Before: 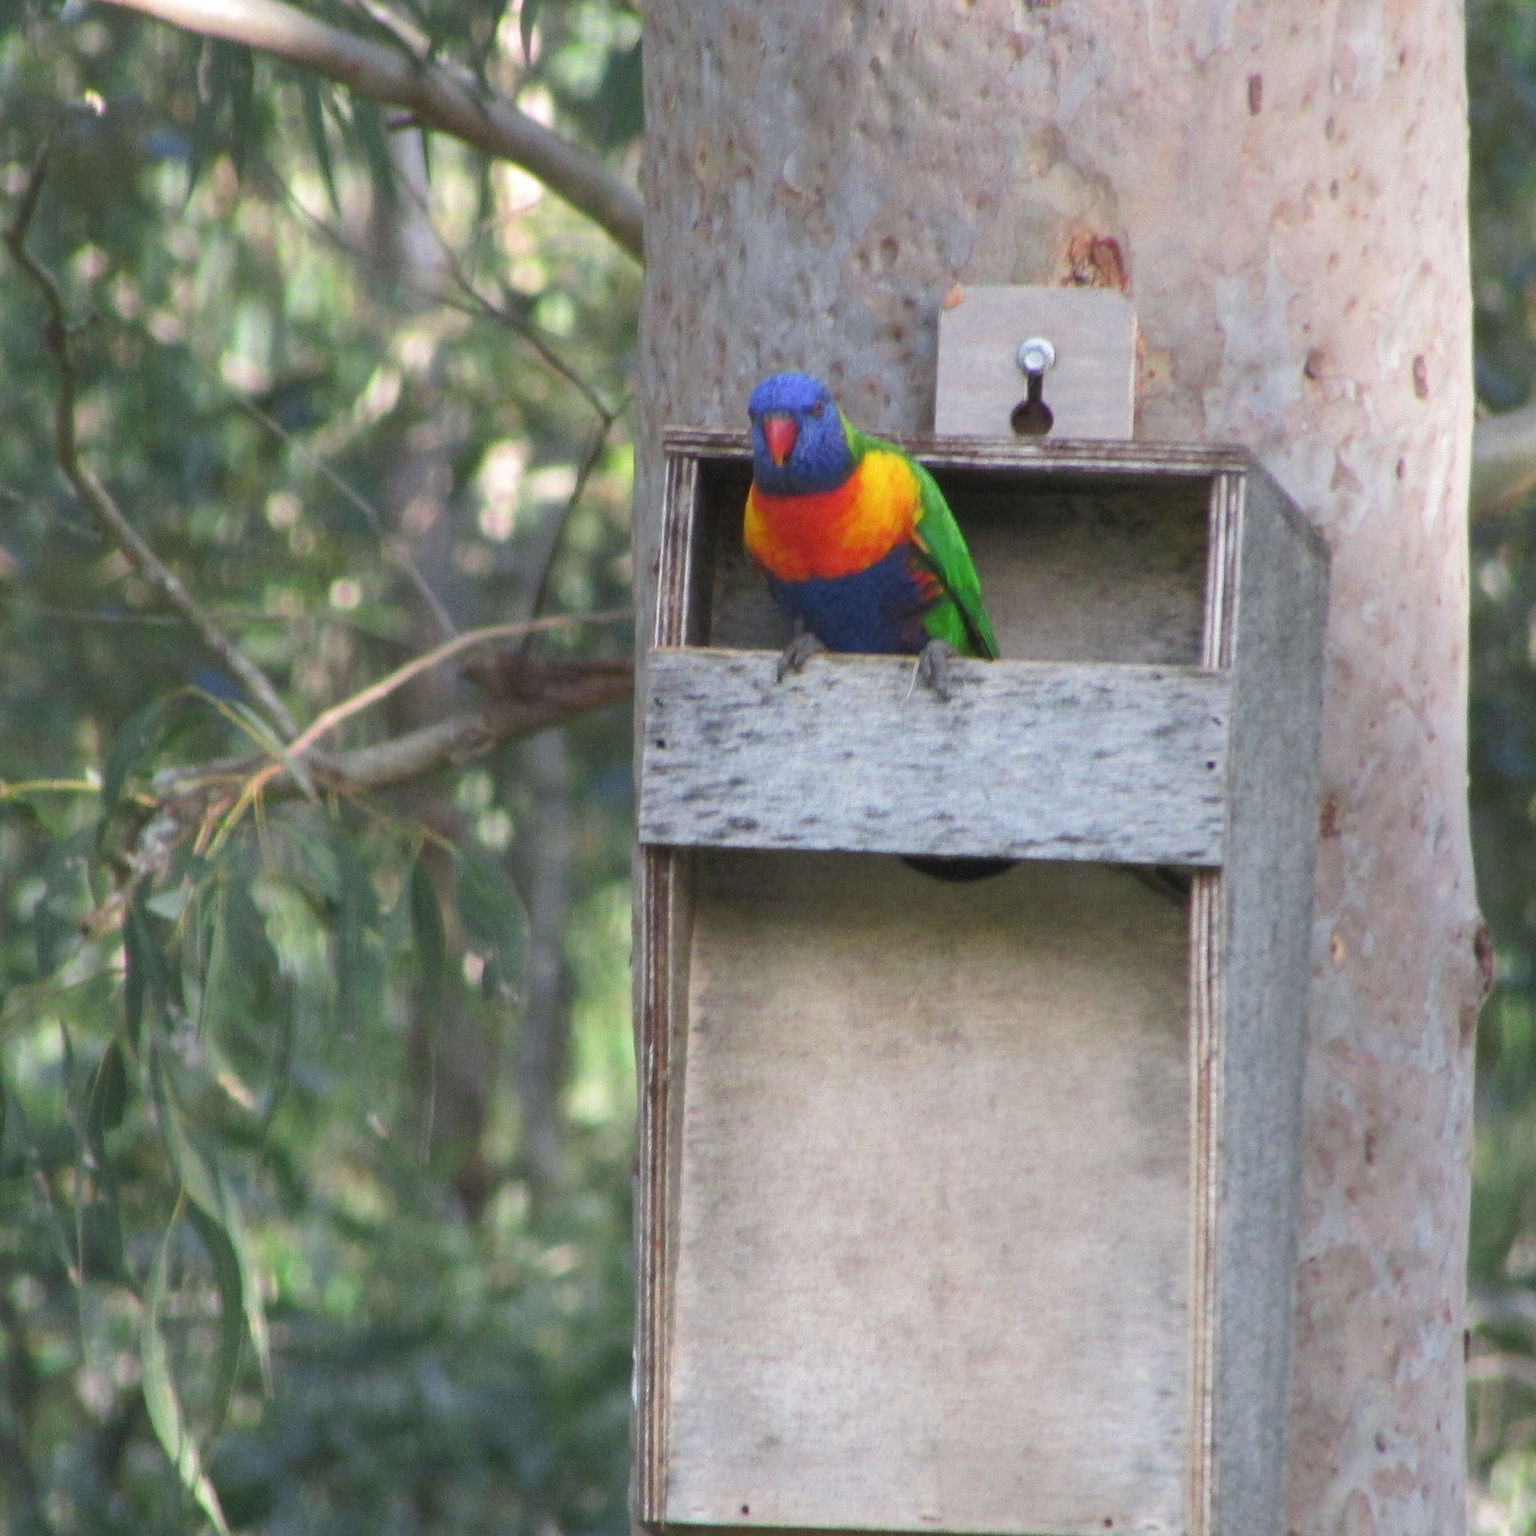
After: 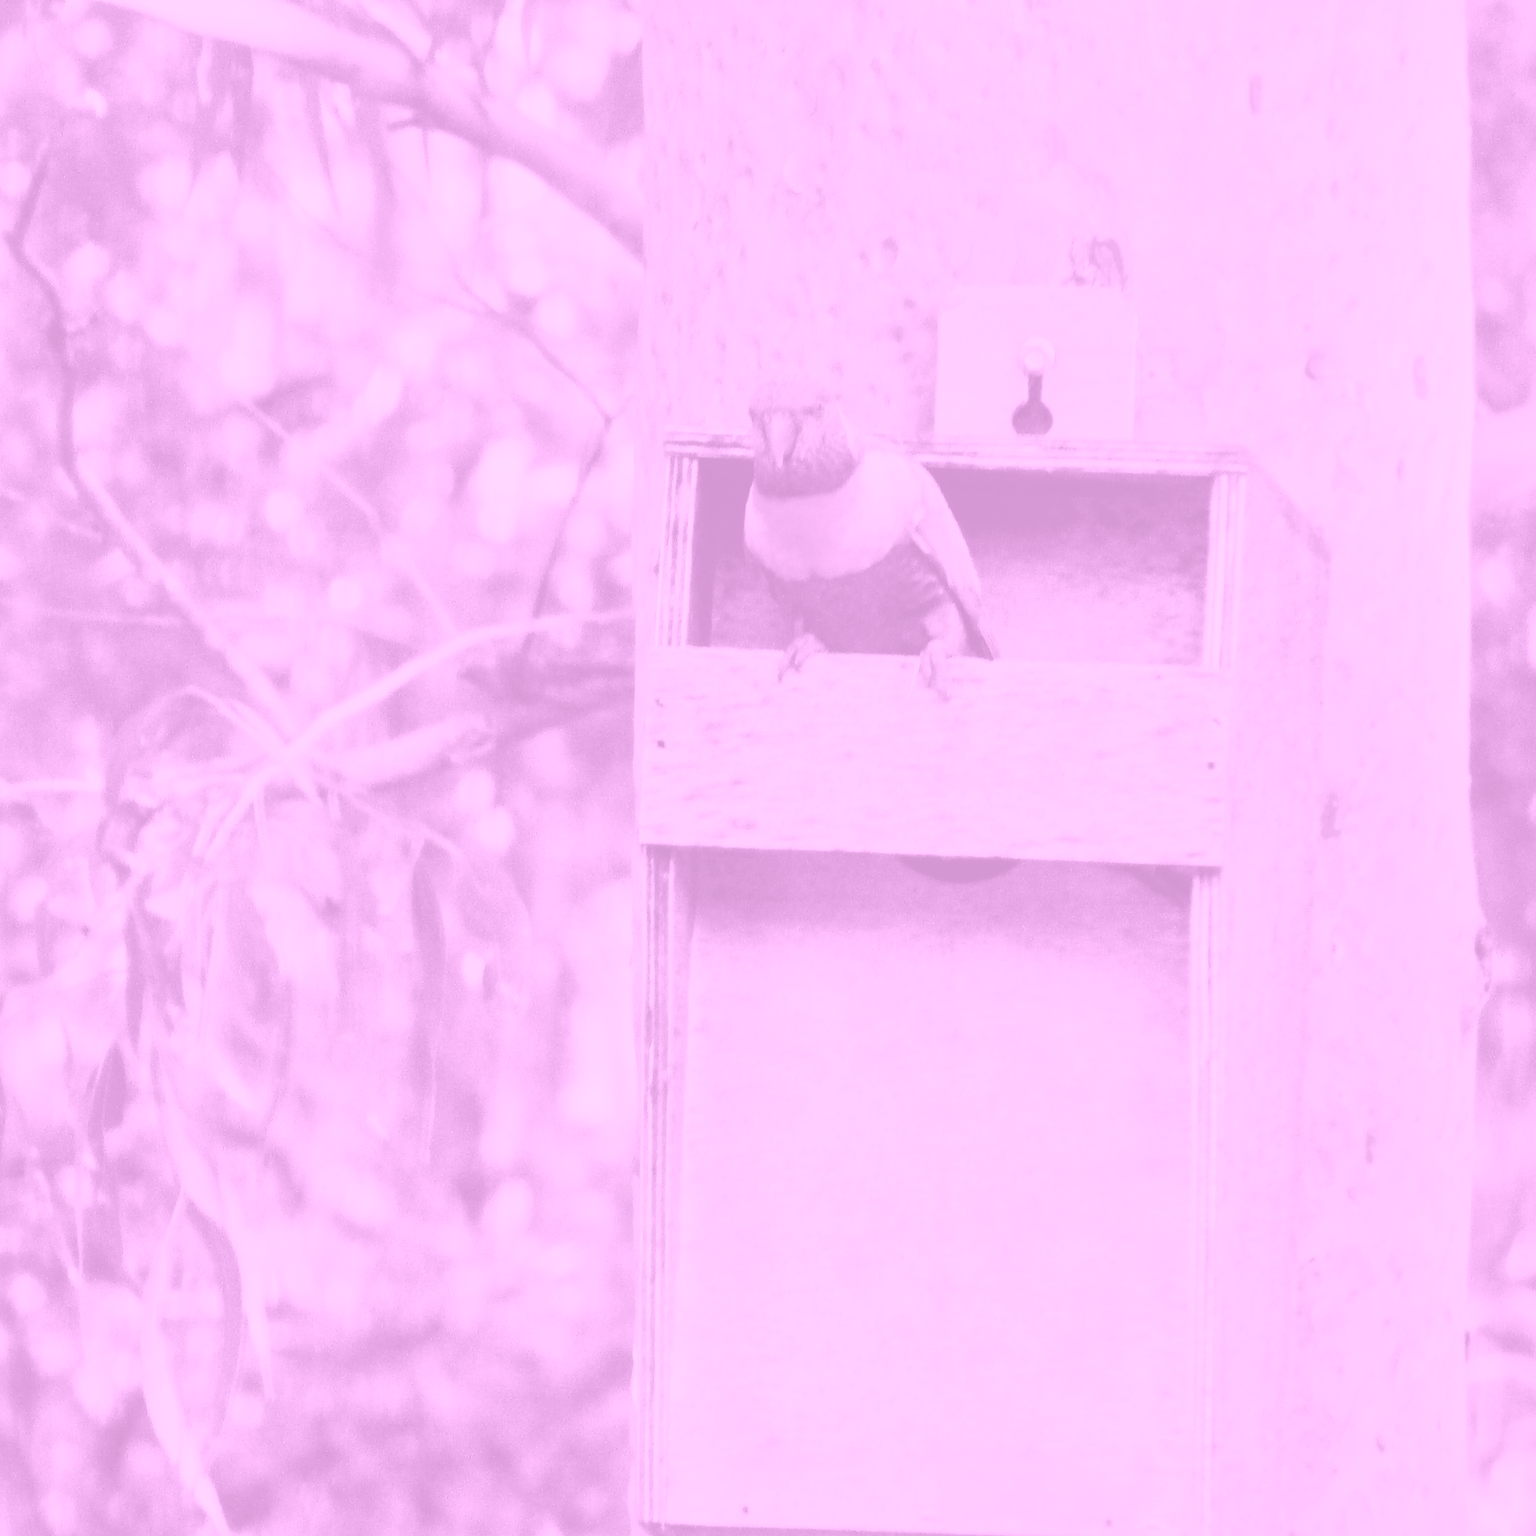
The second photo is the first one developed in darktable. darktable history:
shadows and highlights: shadows 40, highlights -60
tone equalizer: -8 EV -0.417 EV, -7 EV -0.389 EV, -6 EV -0.333 EV, -5 EV -0.222 EV, -3 EV 0.222 EV, -2 EV 0.333 EV, -1 EV 0.389 EV, +0 EV 0.417 EV, edges refinement/feathering 500, mask exposure compensation -1.57 EV, preserve details no
filmic rgb: black relative exposure -7.32 EV, white relative exposure 5.09 EV, hardness 3.2
tone curve: curves: ch0 [(0, 0) (0.003, 0.034) (0.011, 0.038) (0.025, 0.046) (0.044, 0.054) (0.069, 0.06) (0.1, 0.079) (0.136, 0.114) (0.177, 0.151) (0.224, 0.213) (0.277, 0.293) (0.335, 0.385) (0.399, 0.482) (0.468, 0.578) (0.543, 0.655) (0.623, 0.724) (0.709, 0.786) (0.801, 0.854) (0.898, 0.922) (1, 1)], preserve colors none
white balance: red 0.931, blue 1.11
colorize: hue 331.2°, saturation 75%, source mix 30.28%, lightness 70.52%, version 1
